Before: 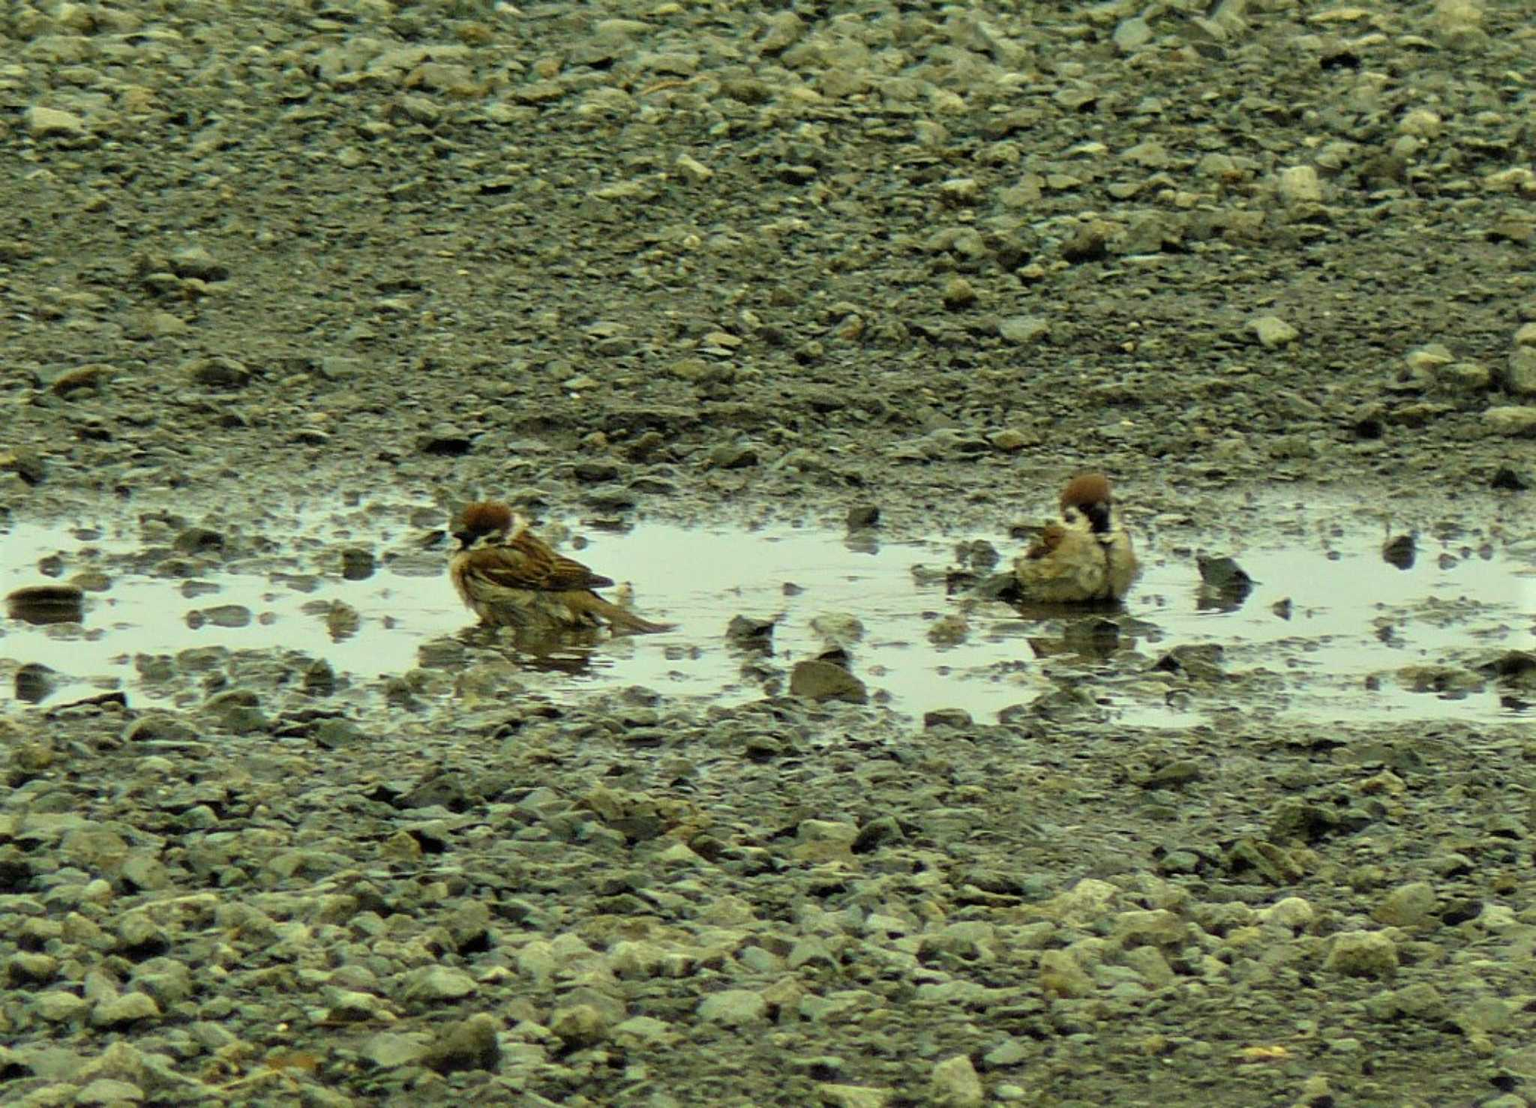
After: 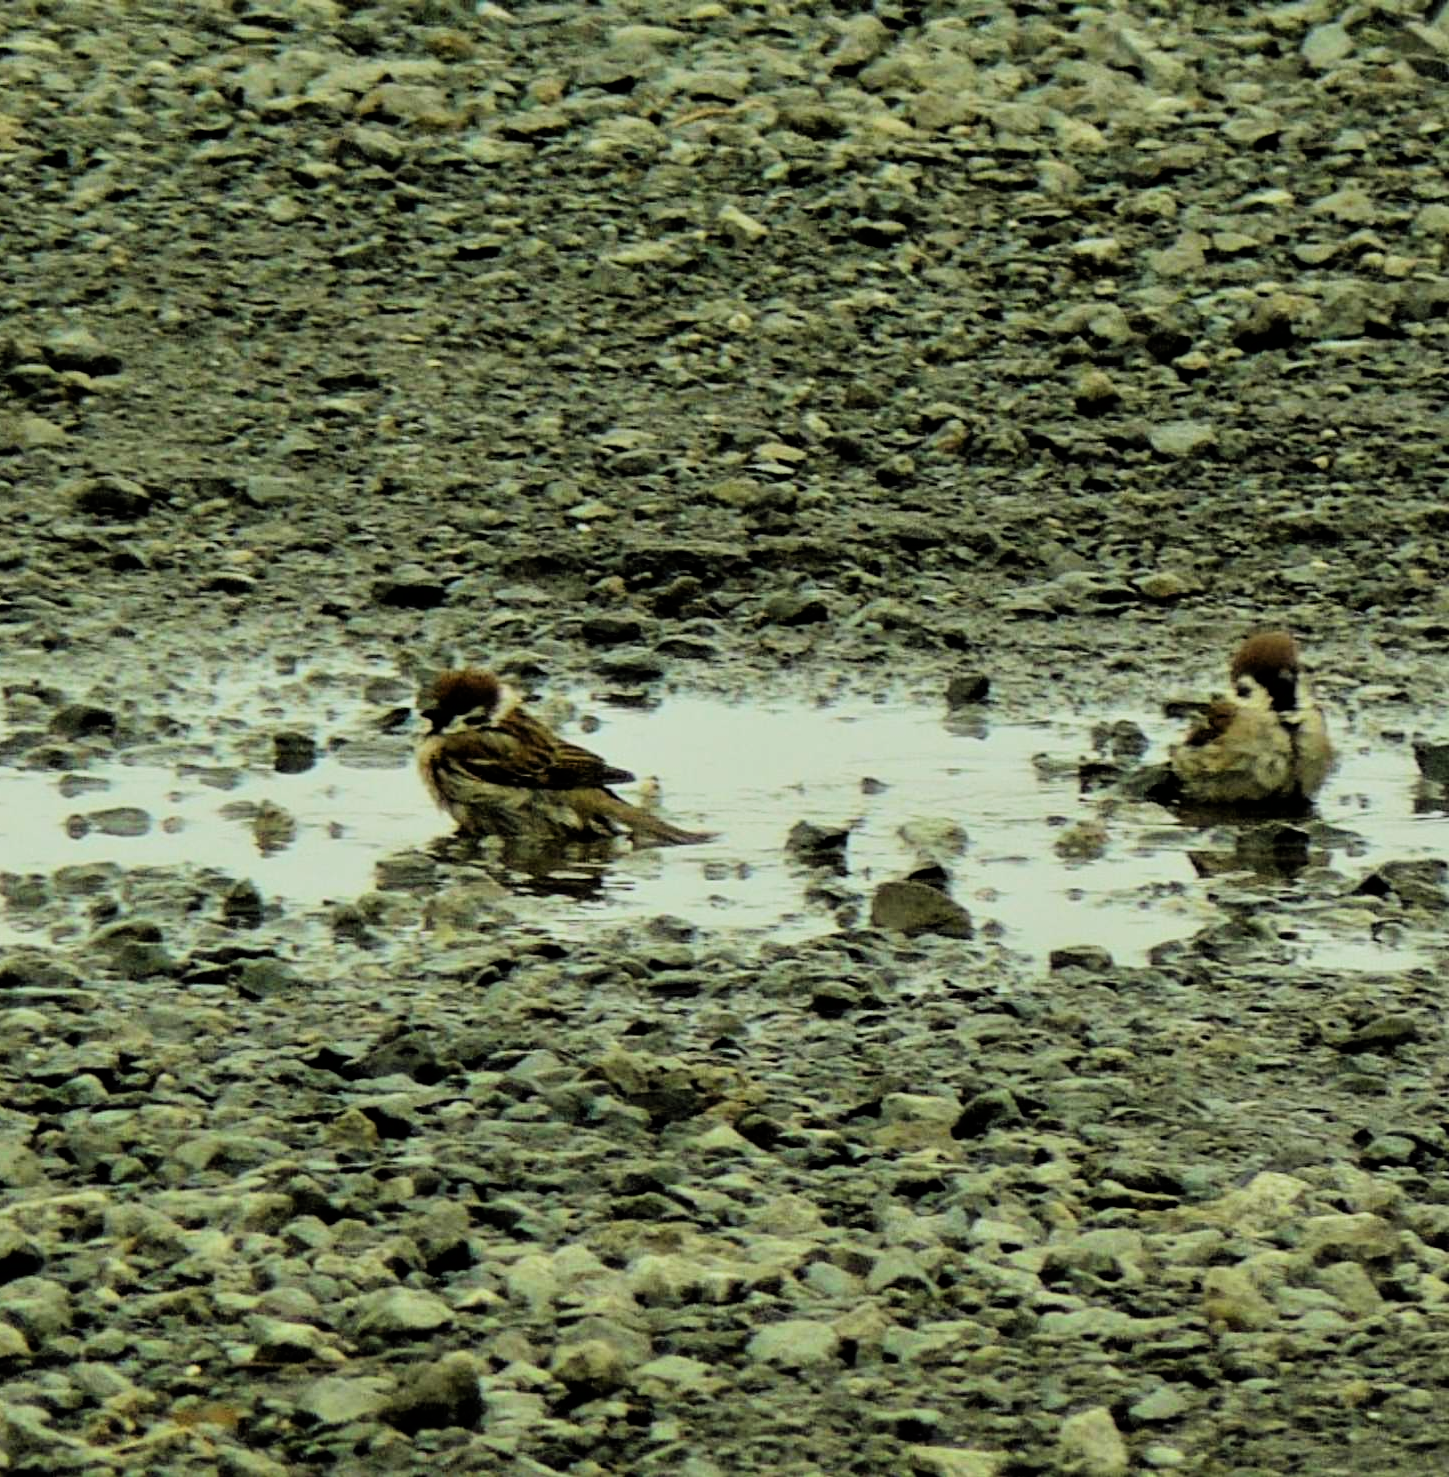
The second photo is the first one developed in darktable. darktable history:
filmic rgb: black relative exposure -5.09 EV, white relative exposure 3.98 EV, hardness 2.88, contrast 1.389, highlights saturation mix -28.71%
crop and rotate: left 8.957%, right 20.257%
